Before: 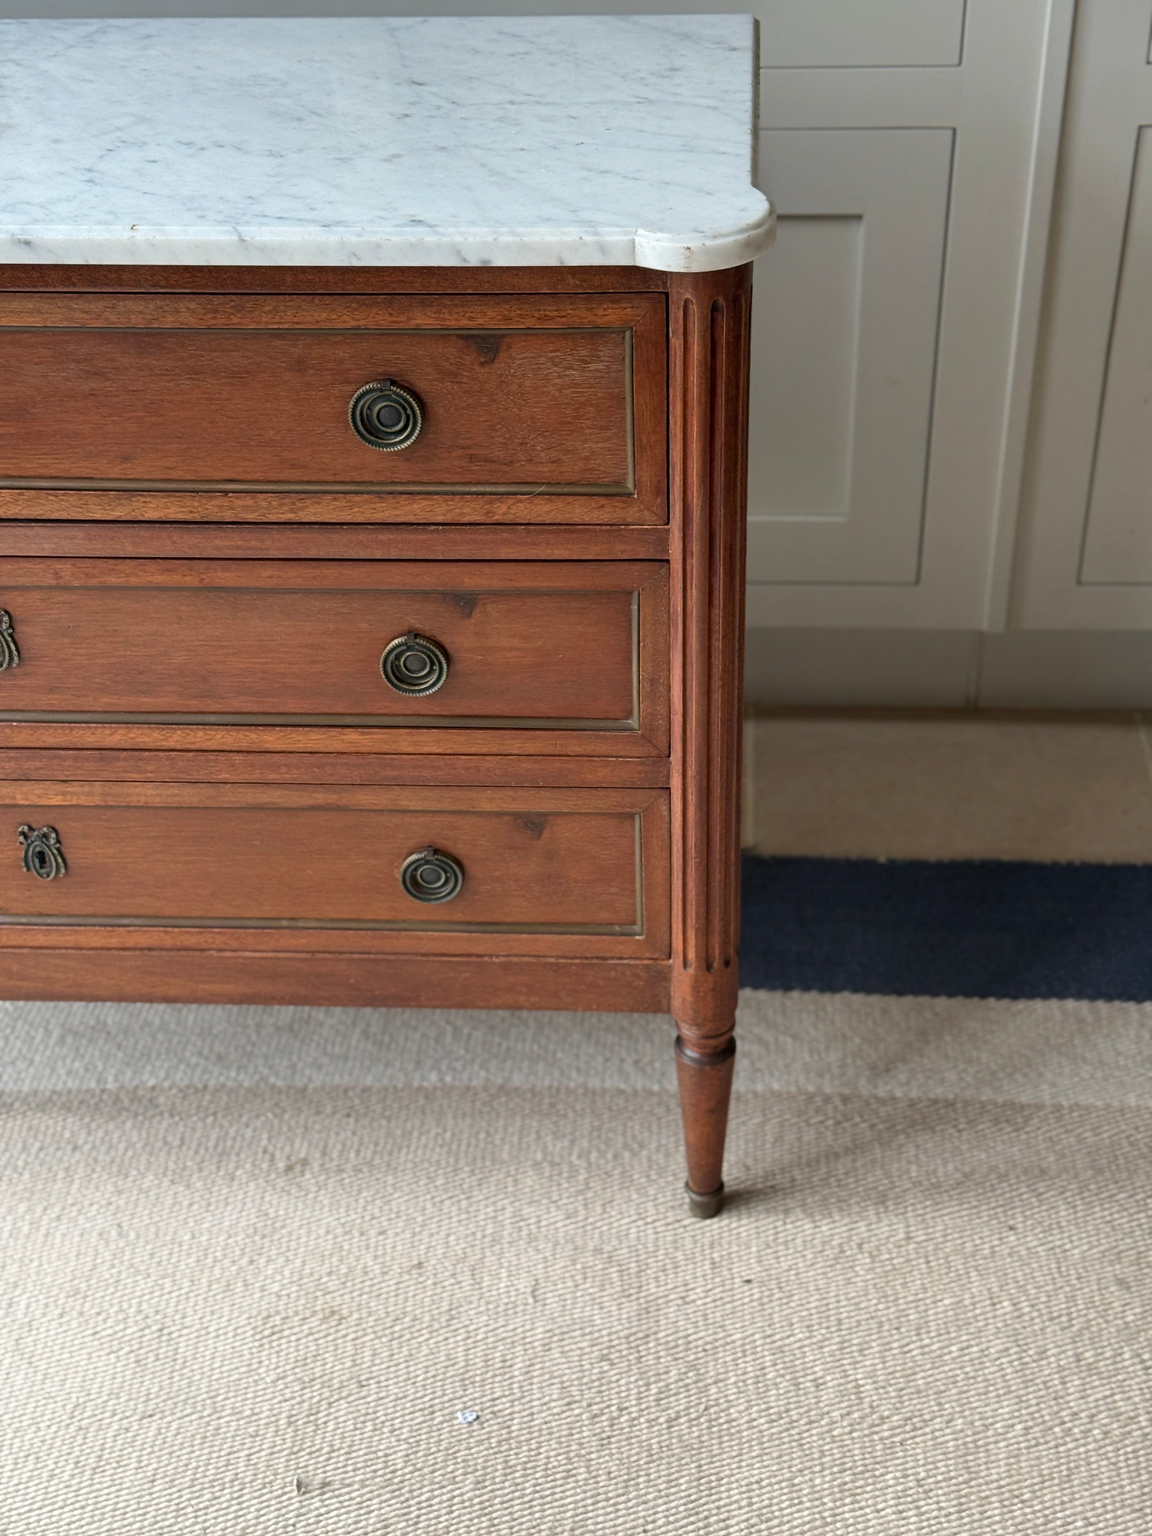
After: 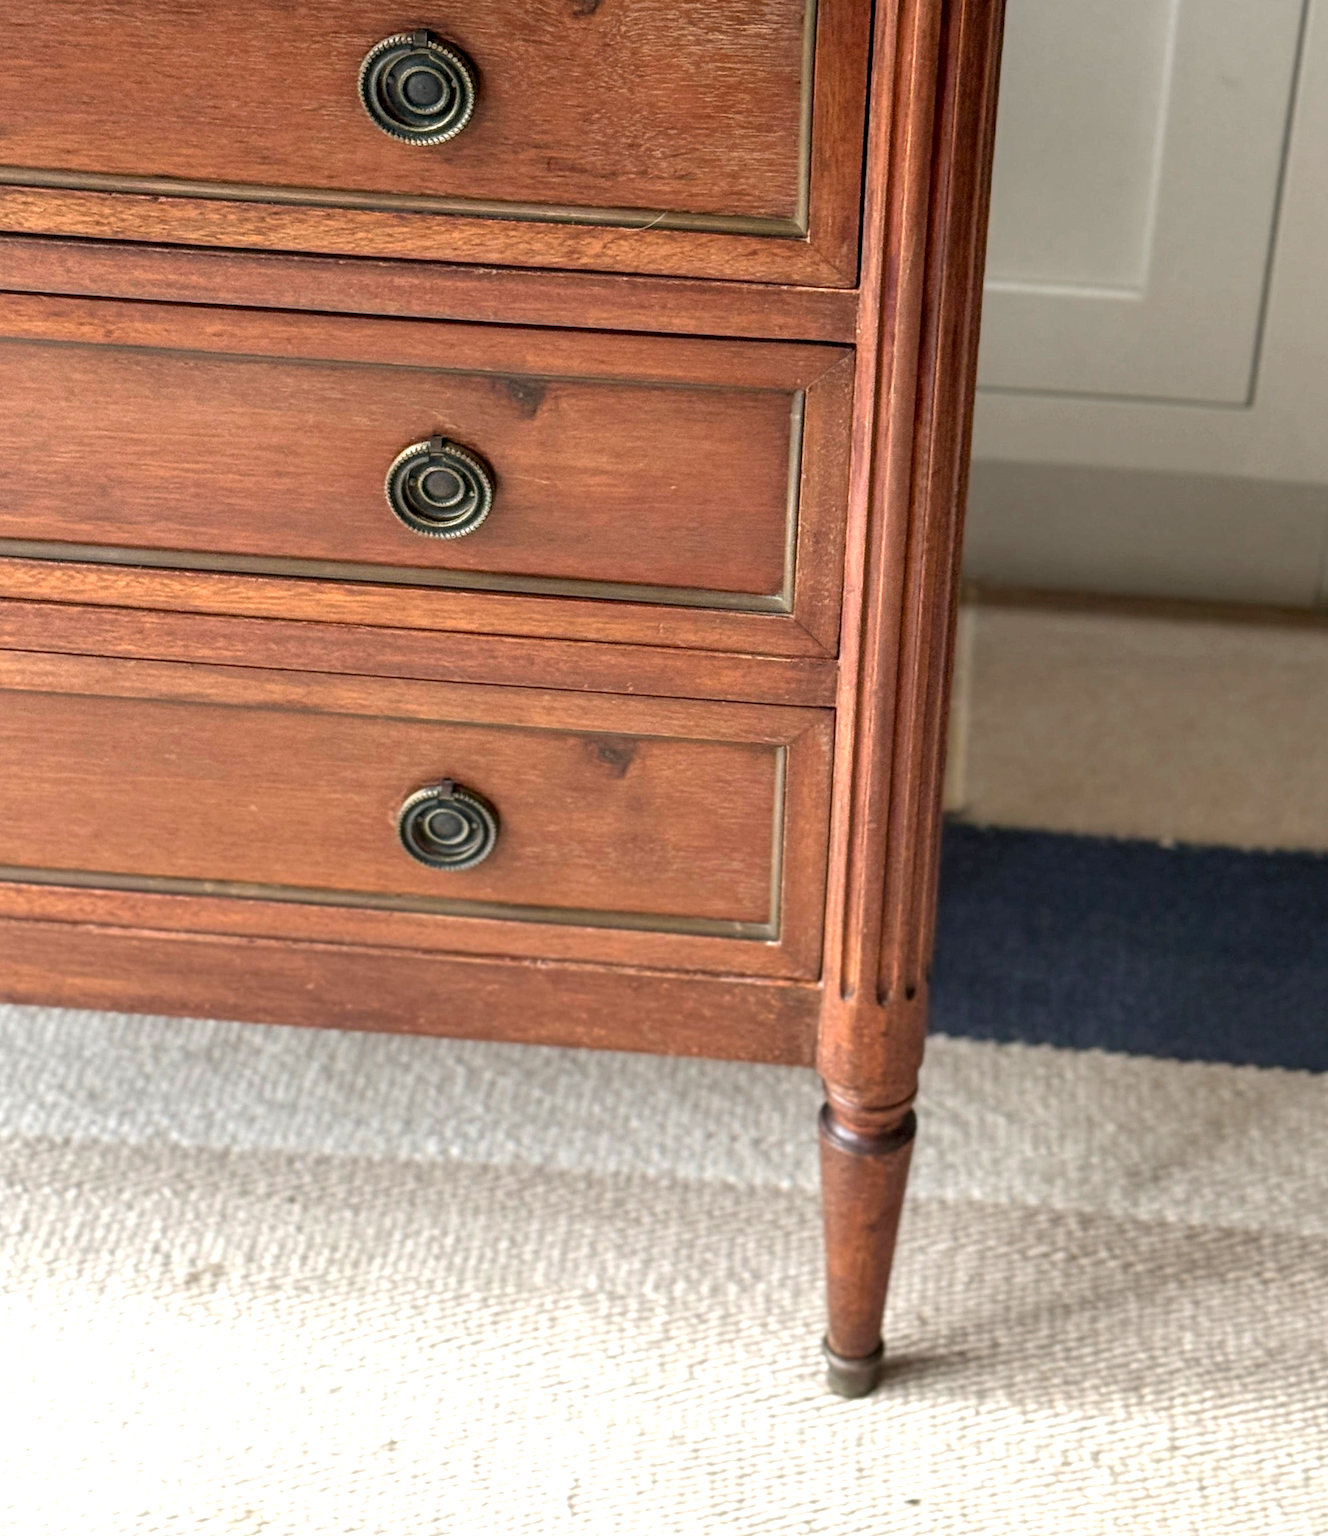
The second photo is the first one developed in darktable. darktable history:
exposure: exposure 0.943 EV, compensate highlight preservation false
local contrast: on, module defaults
crop and rotate: angle -3.37°, left 9.79%, top 20.73%, right 12.42%, bottom 11.82%
tone equalizer: on, module defaults
